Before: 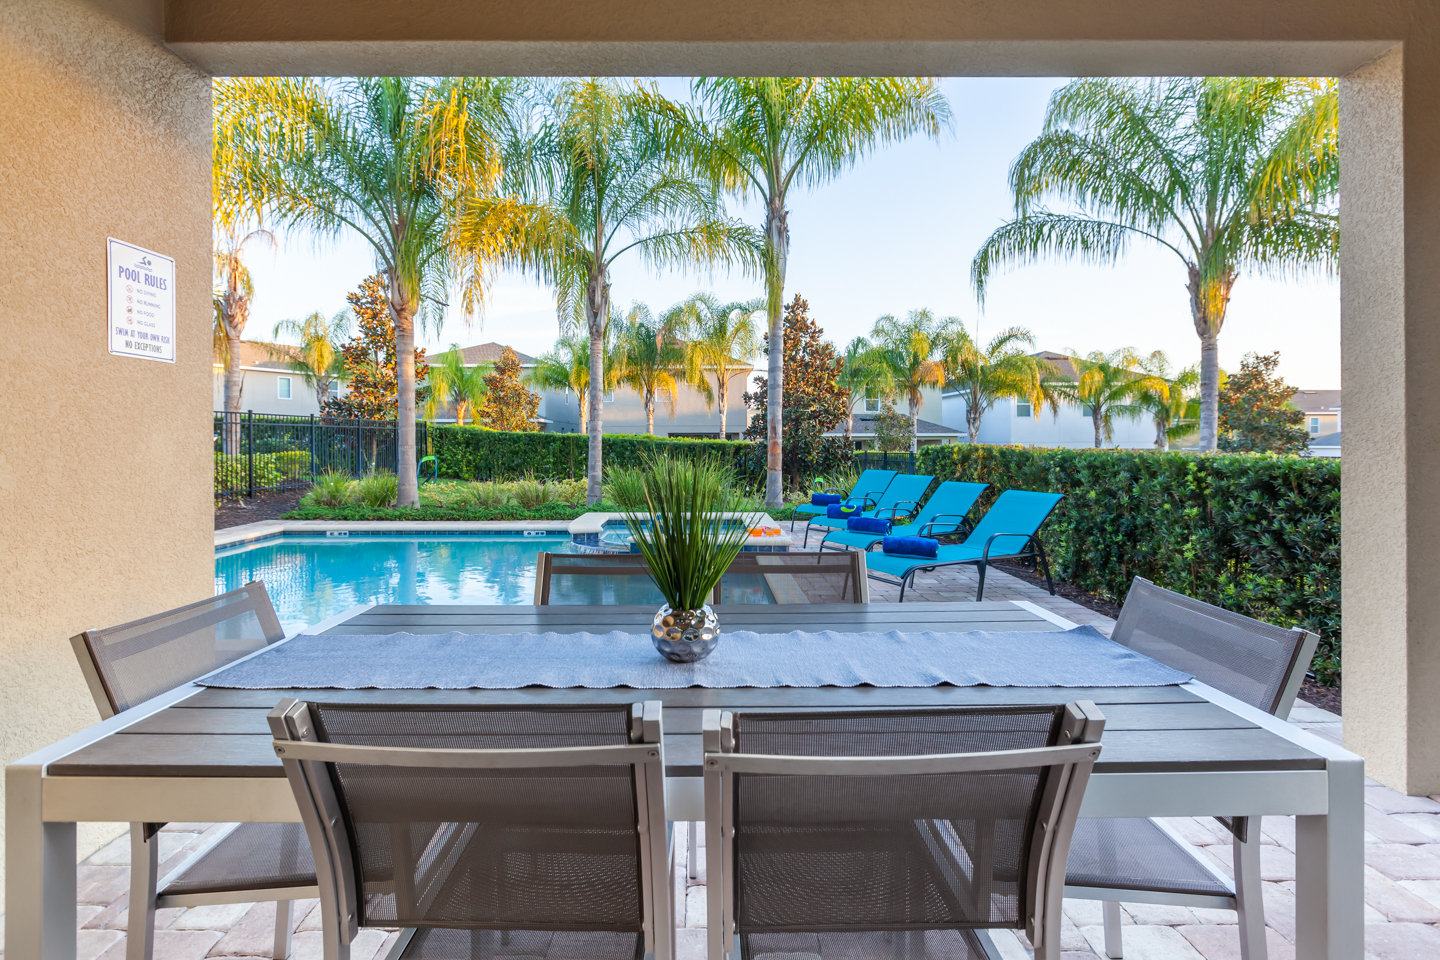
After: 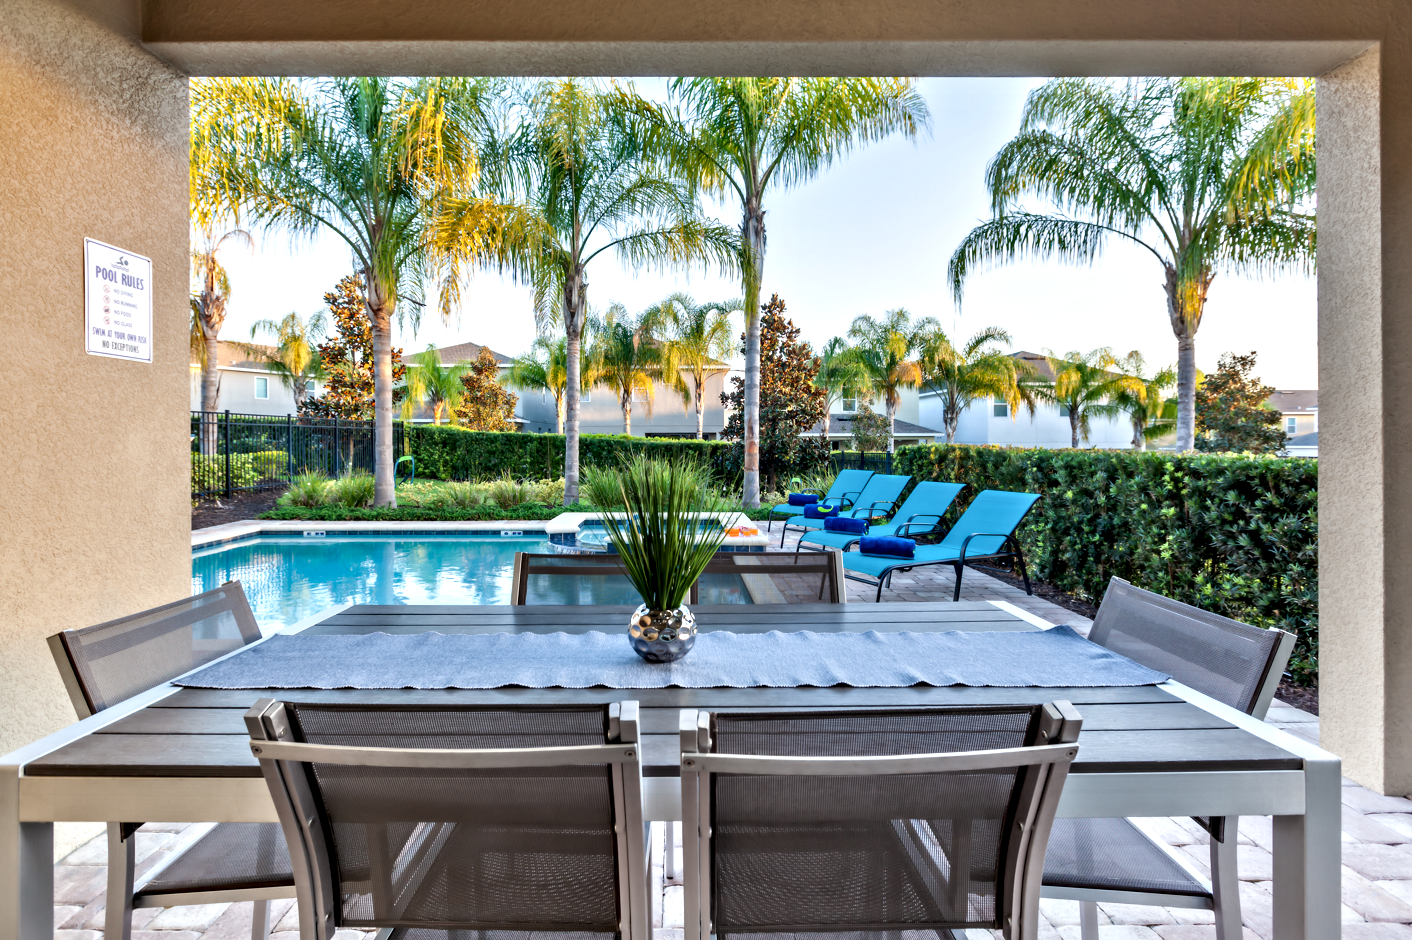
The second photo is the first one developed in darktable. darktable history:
crop: left 1.637%, right 0.266%, bottom 2.064%
contrast equalizer: y [[0.511, 0.558, 0.631, 0.632, 0.559, 0.512], [0.5 ×6], [0.507, 0.559, 0.627, 0.644, 0.647, 0.647], [0 ×6], [0 ×6]]
